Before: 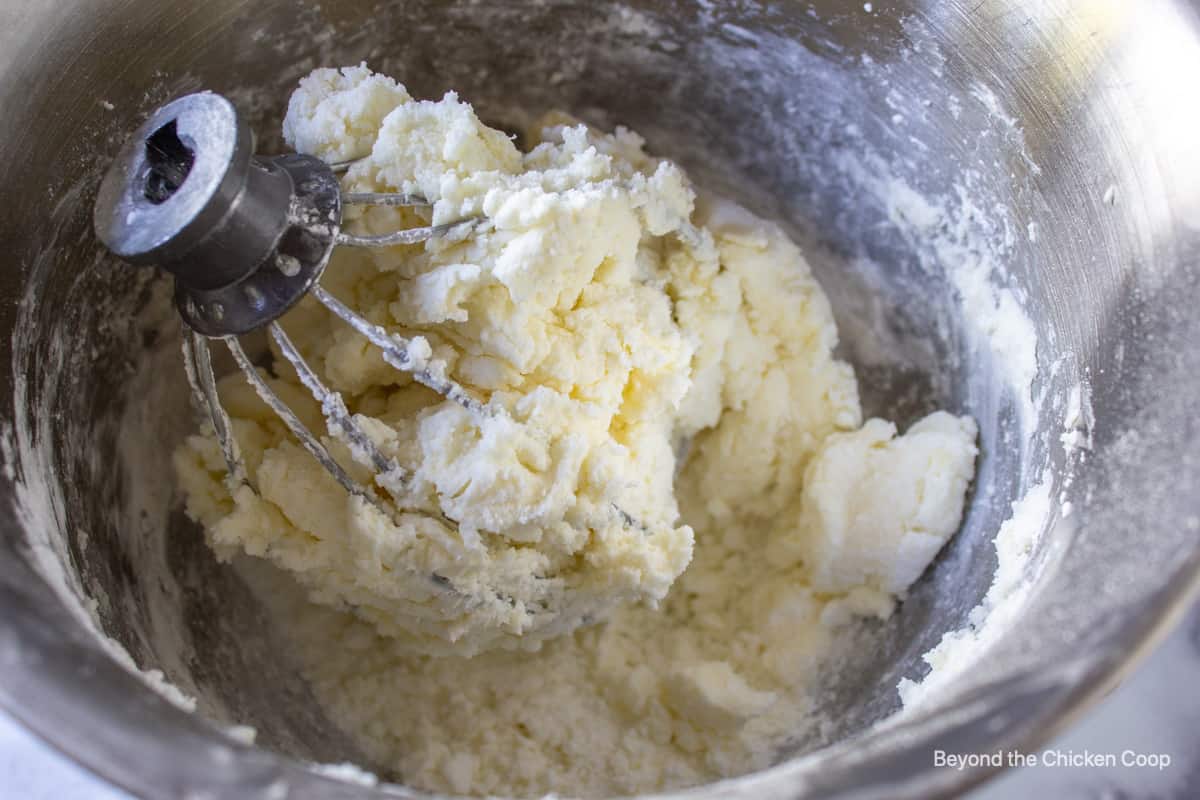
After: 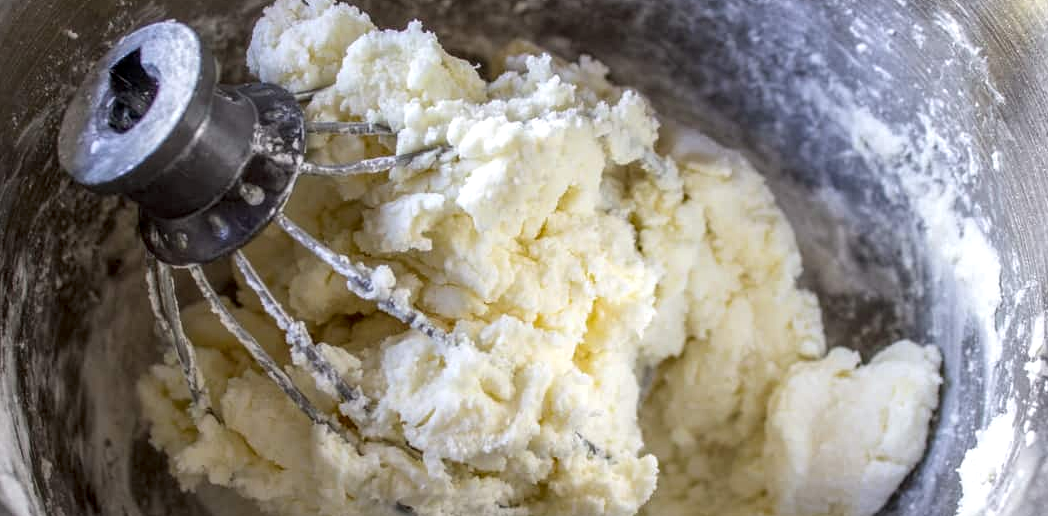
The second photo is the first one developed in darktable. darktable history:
crop: left 3.015%, top 8.969%, right 9.647%, bottom 26.457%
tone equalizer: on, module defaults
local contrast: detail 142%
